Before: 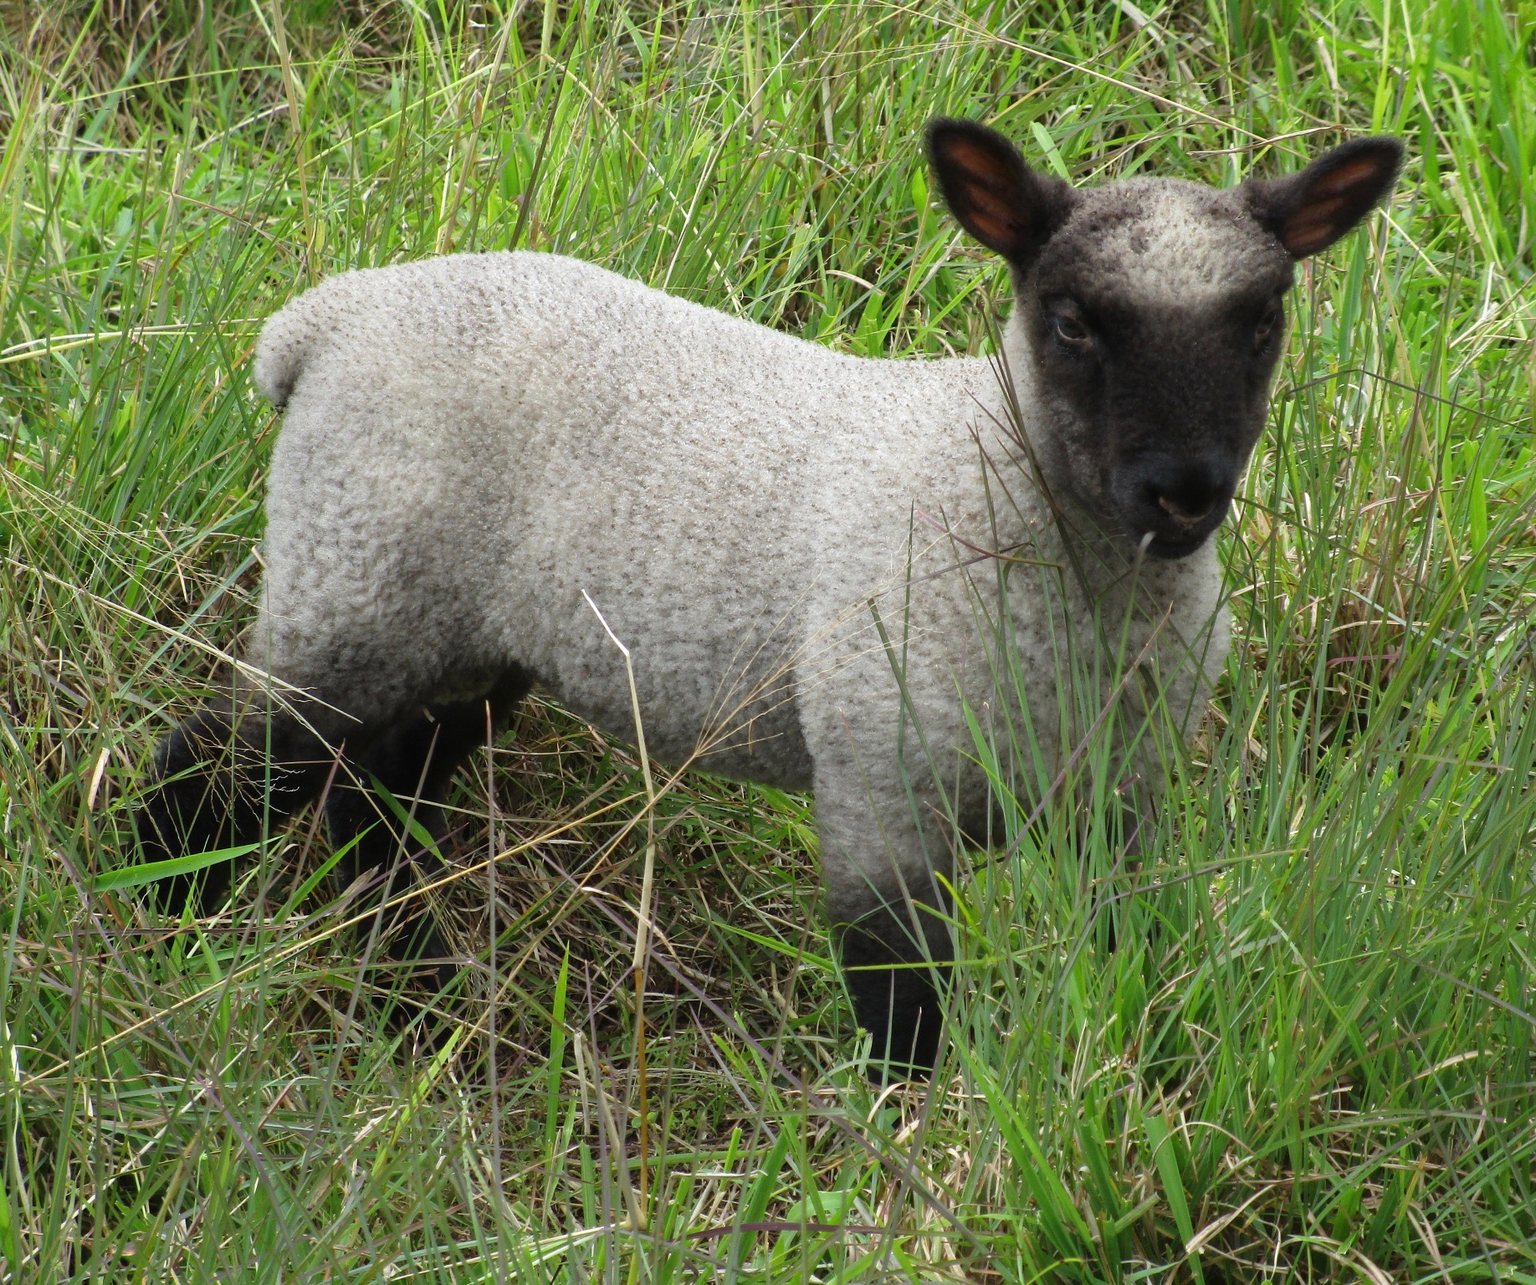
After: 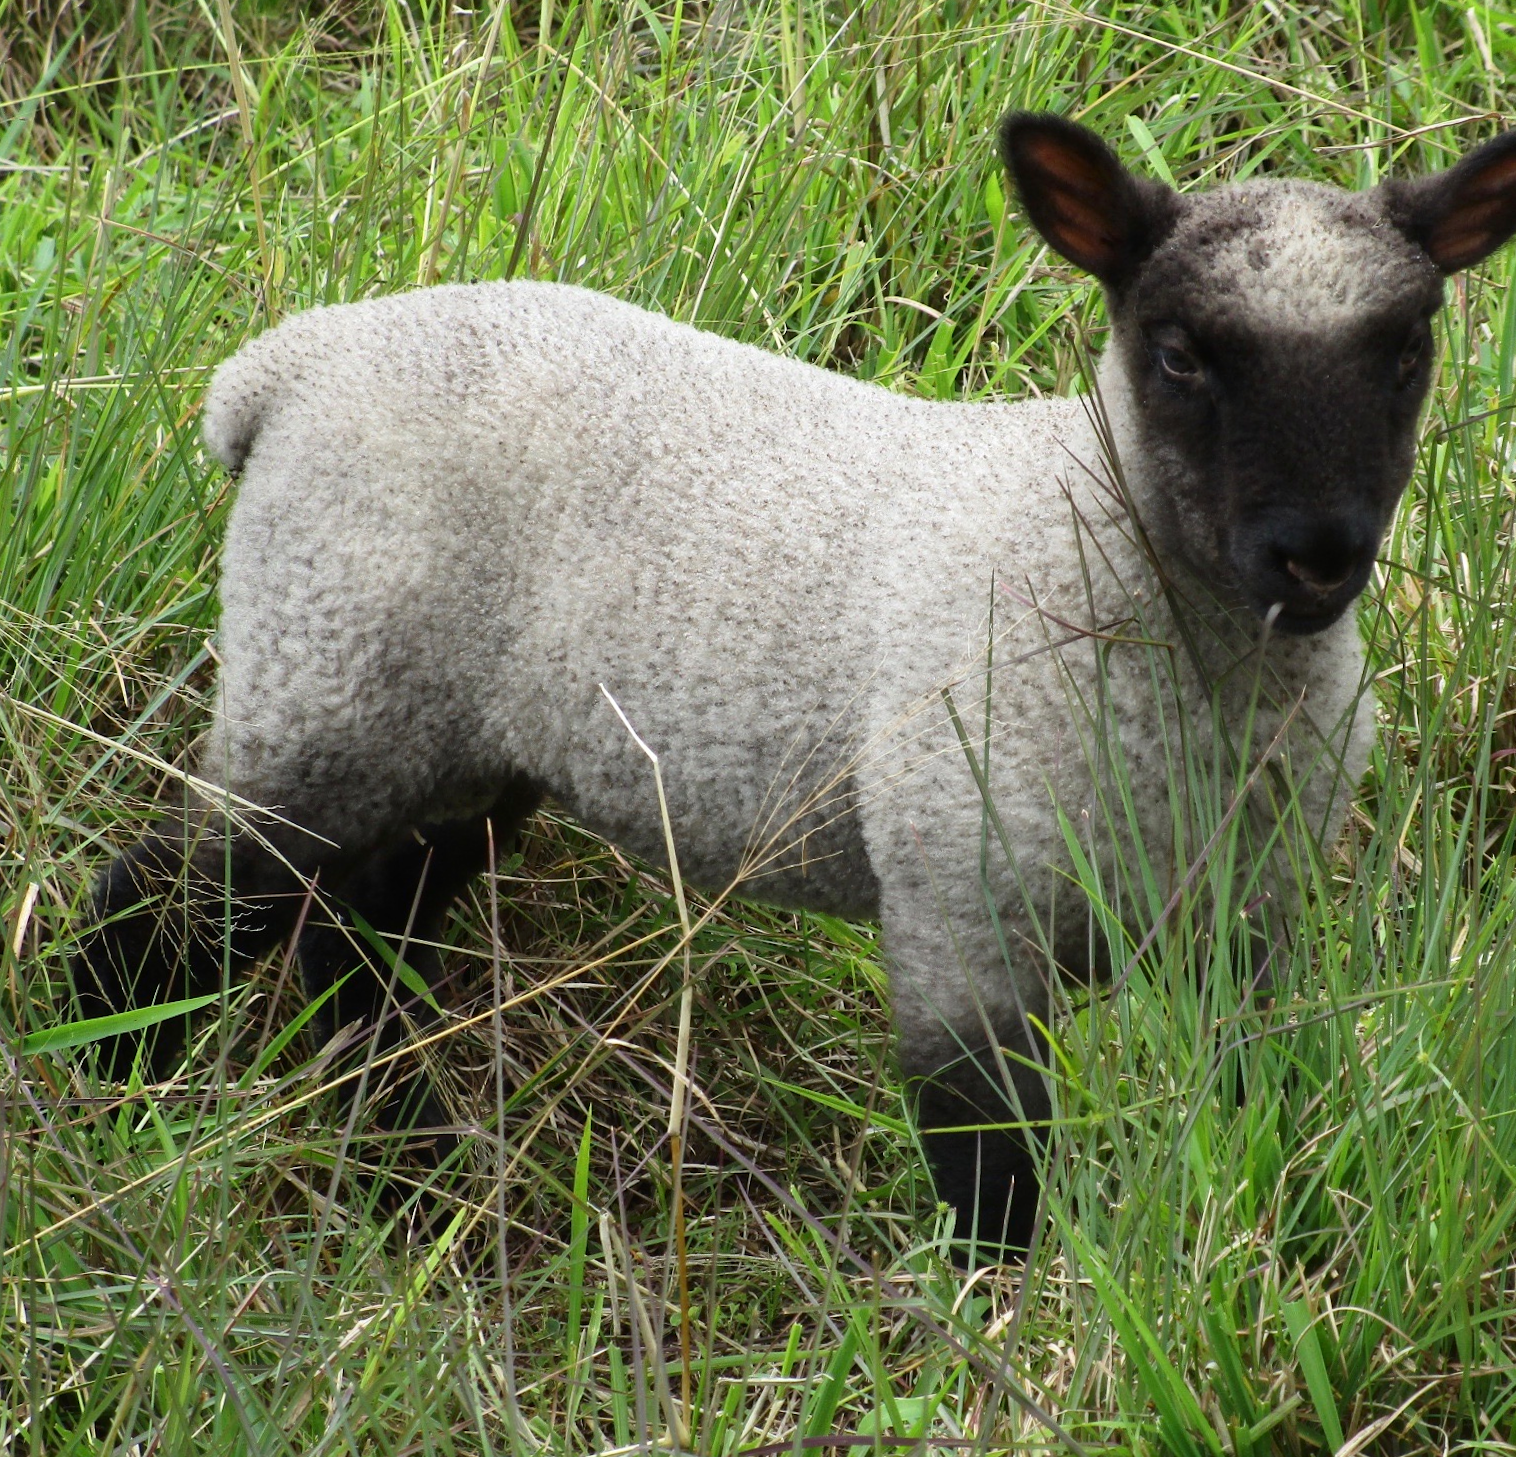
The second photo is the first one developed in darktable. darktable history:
contrast brightness saturation: contrast 0.14
crop and rotate: angle 1°, left 4.281%, top 0.642%, right 11.383%, bottom 2.486%
